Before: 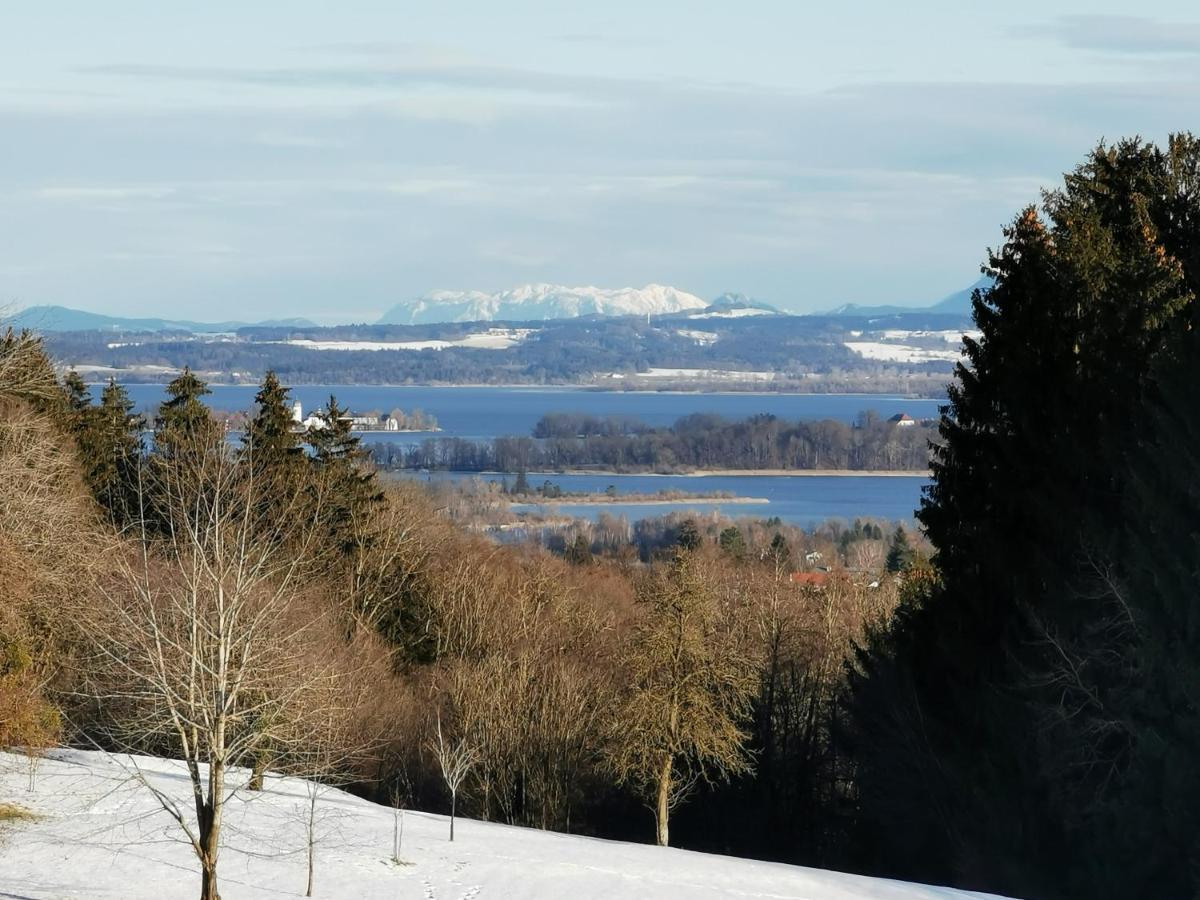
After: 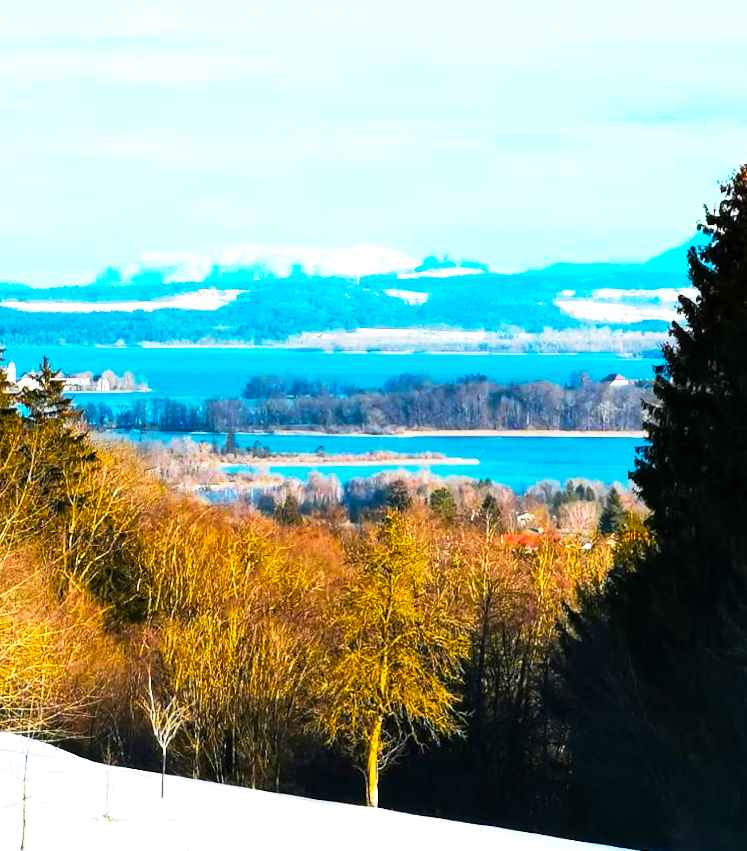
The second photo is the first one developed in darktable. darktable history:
white balance: red 0.976, blue 1.04
crop and rotate: left 22.918%, top 5.629%, right 14.711%, bottom 2.247%
base curve: curves: ch0 [(0, 0) (0.088, 0.125) (0.176, 0.251) (0.354, 0.501) (0.613, 0.749) (1, 0.877)], preserve colors none
color balance rgb: linear chroma grading › highlights 100%, linear chroma grading › global chroma 23.41%, perceptual saturation grading › global saturation 35.38%, hue shift -10.68°, perceptual brilliance grading › highlights 47.25%, perceptual brilliance grading › mid-tones 22.2%, perceptual brilliance grading › shadows -5.93%
rotate and perspective: lens shift (horizontal) -0.055, automatic cropping off
